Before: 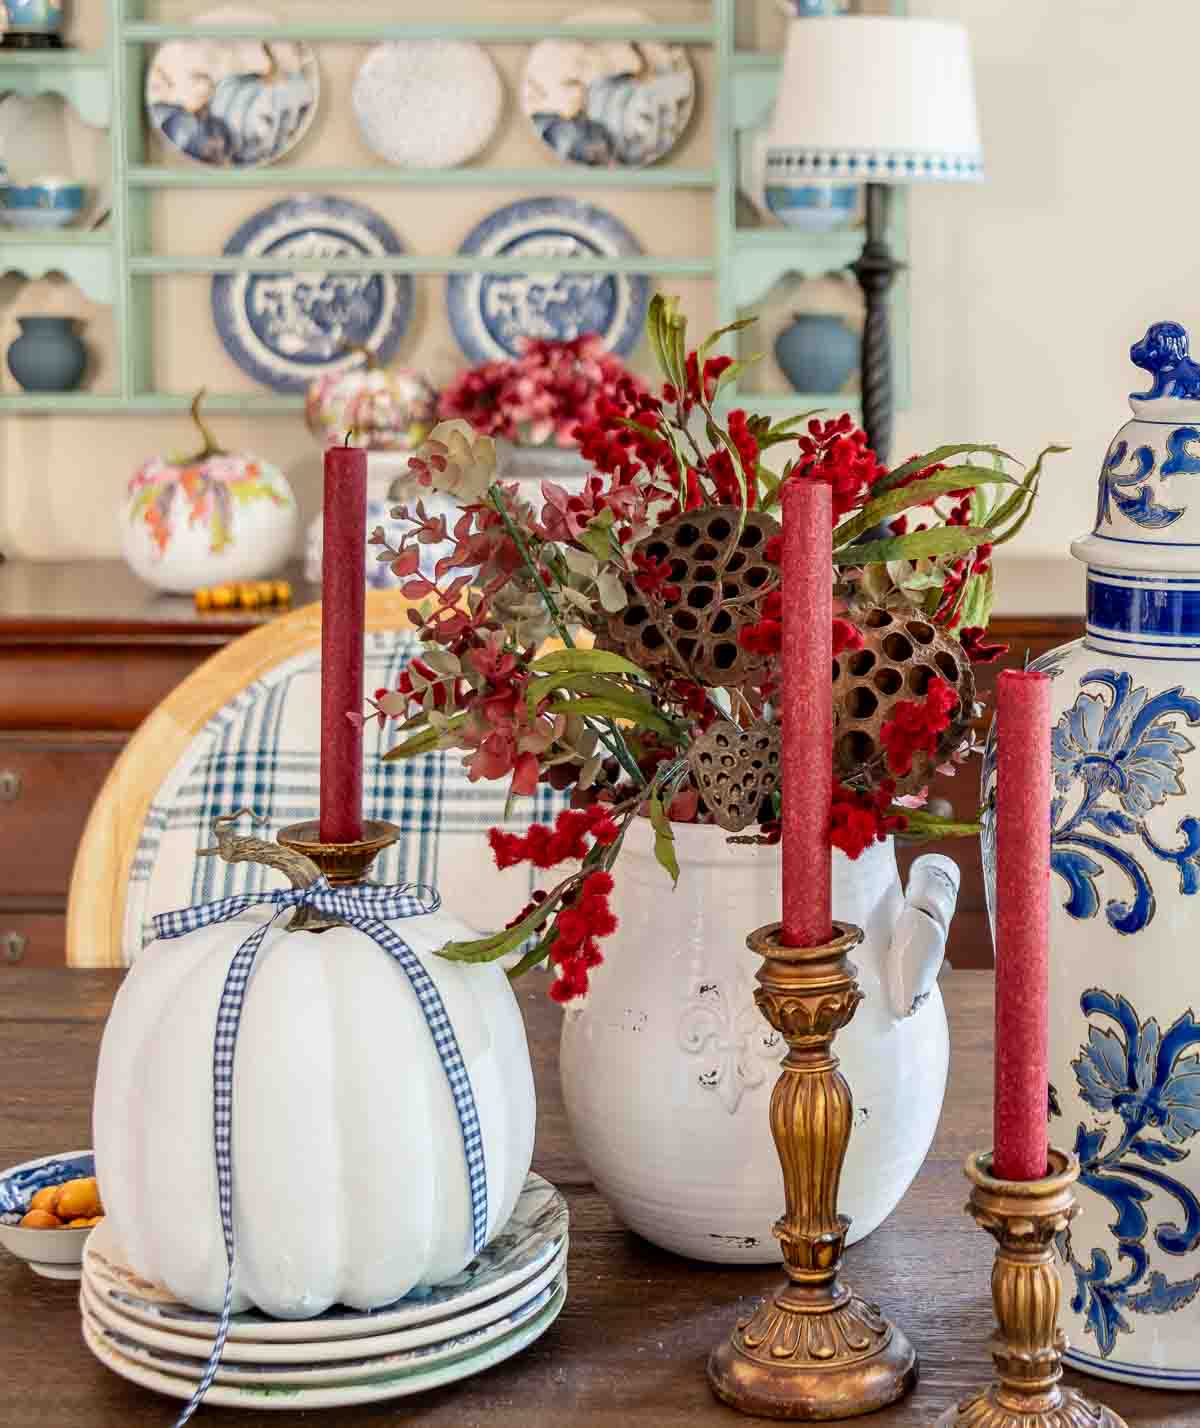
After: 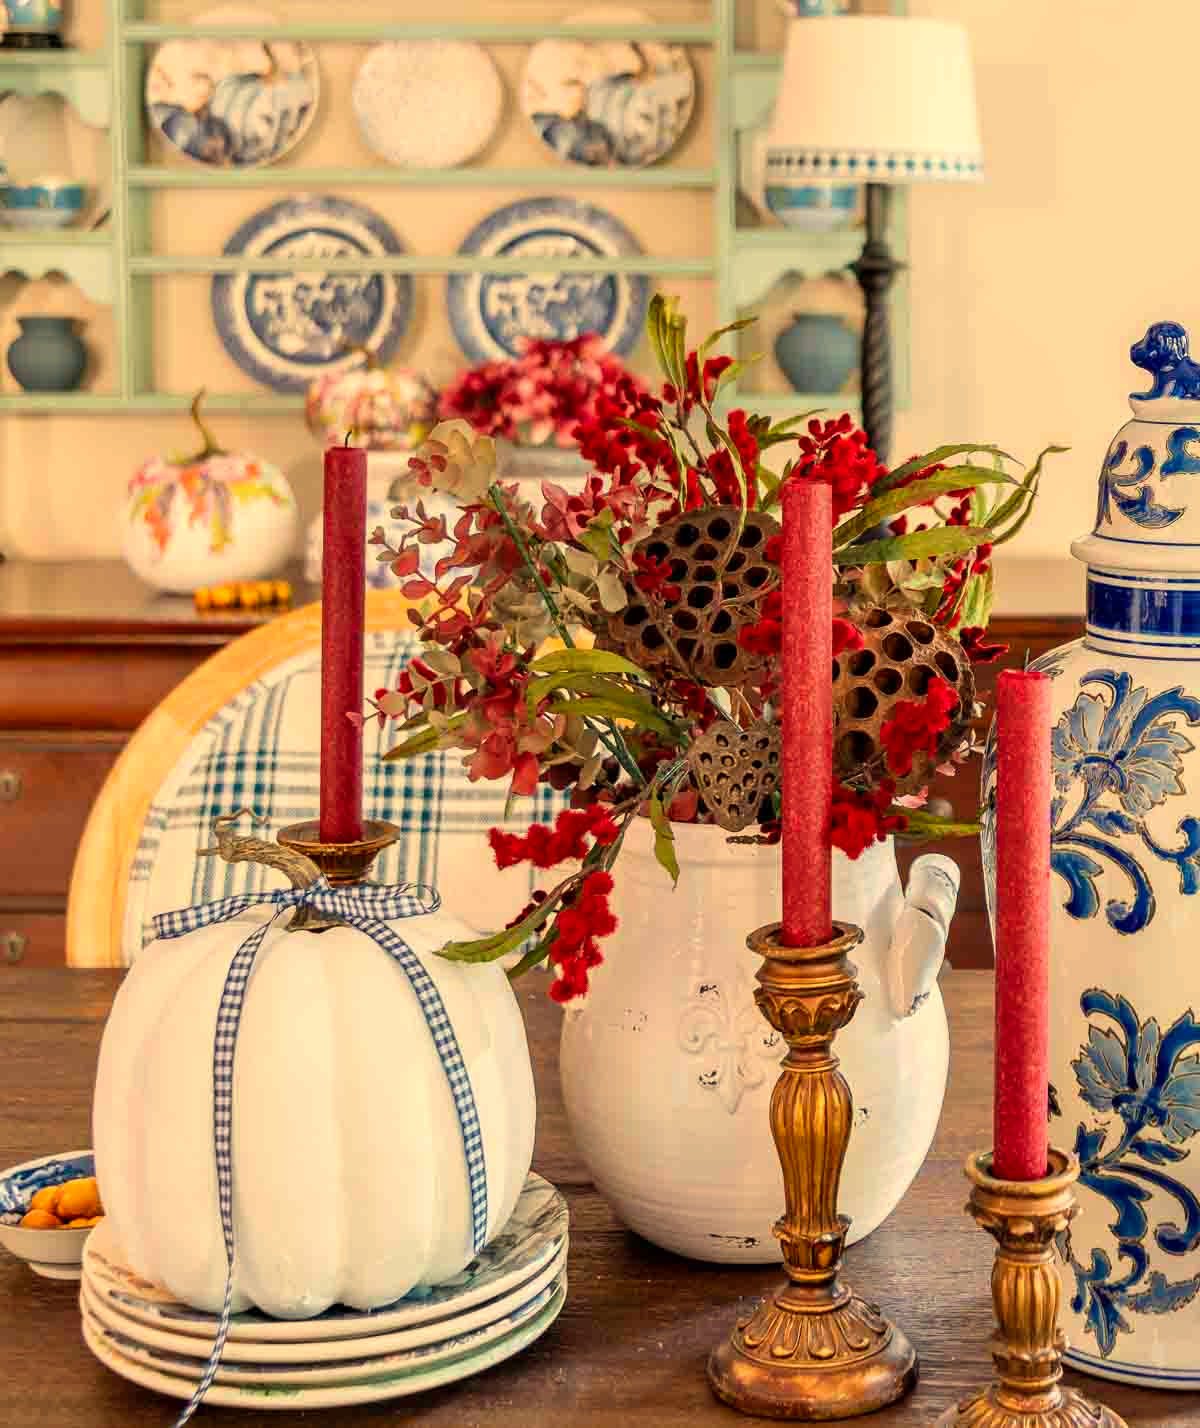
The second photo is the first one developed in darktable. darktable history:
color balance rgb: perceptual saturation grading › global saturation 10%, global vibrance 10%
white balance: red 1.138, green 0.996, blue 0.812
